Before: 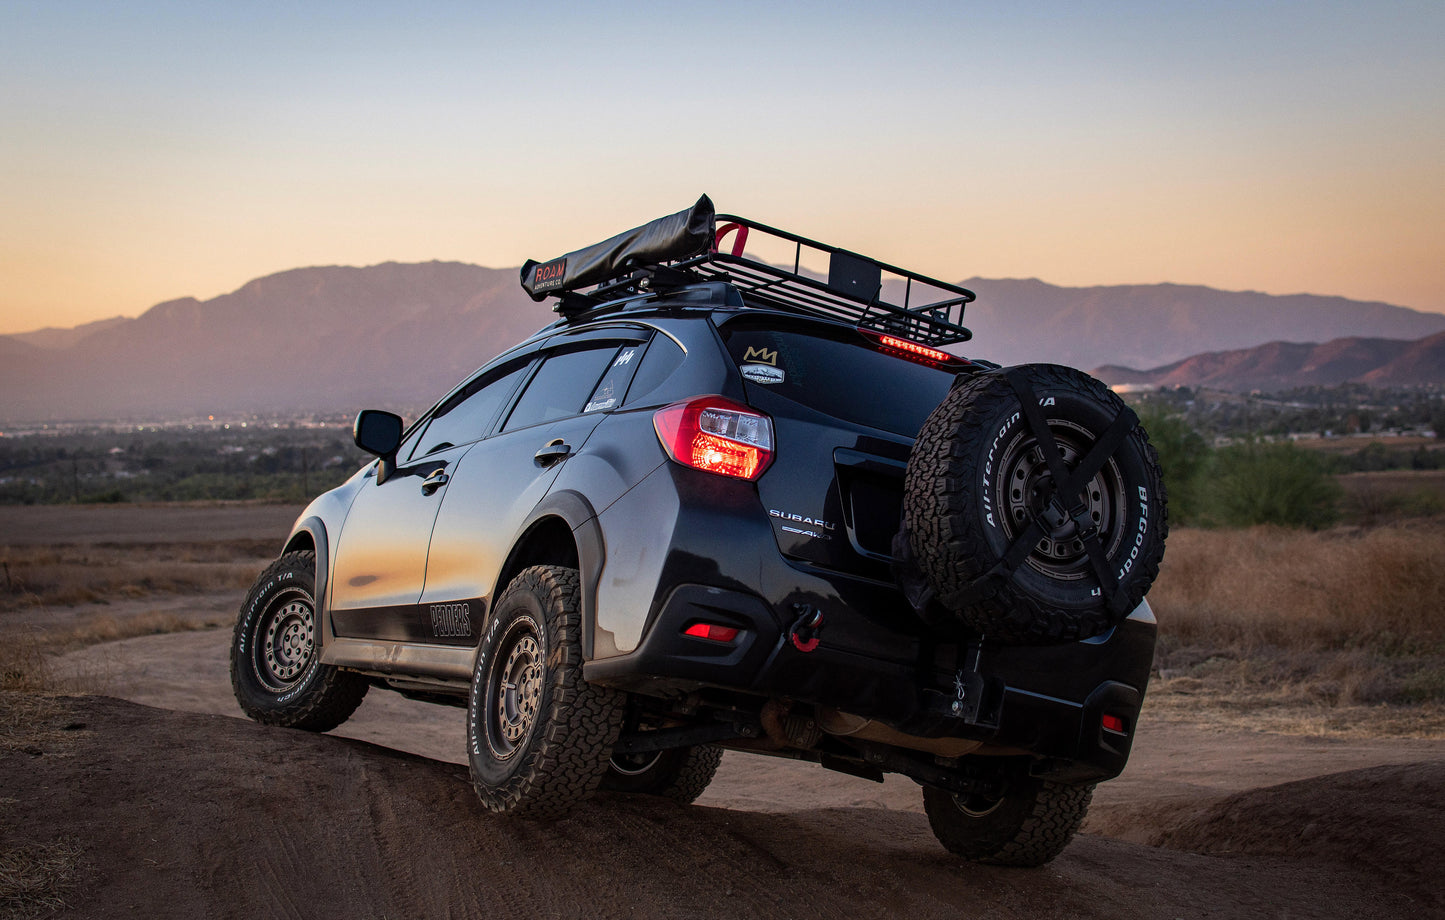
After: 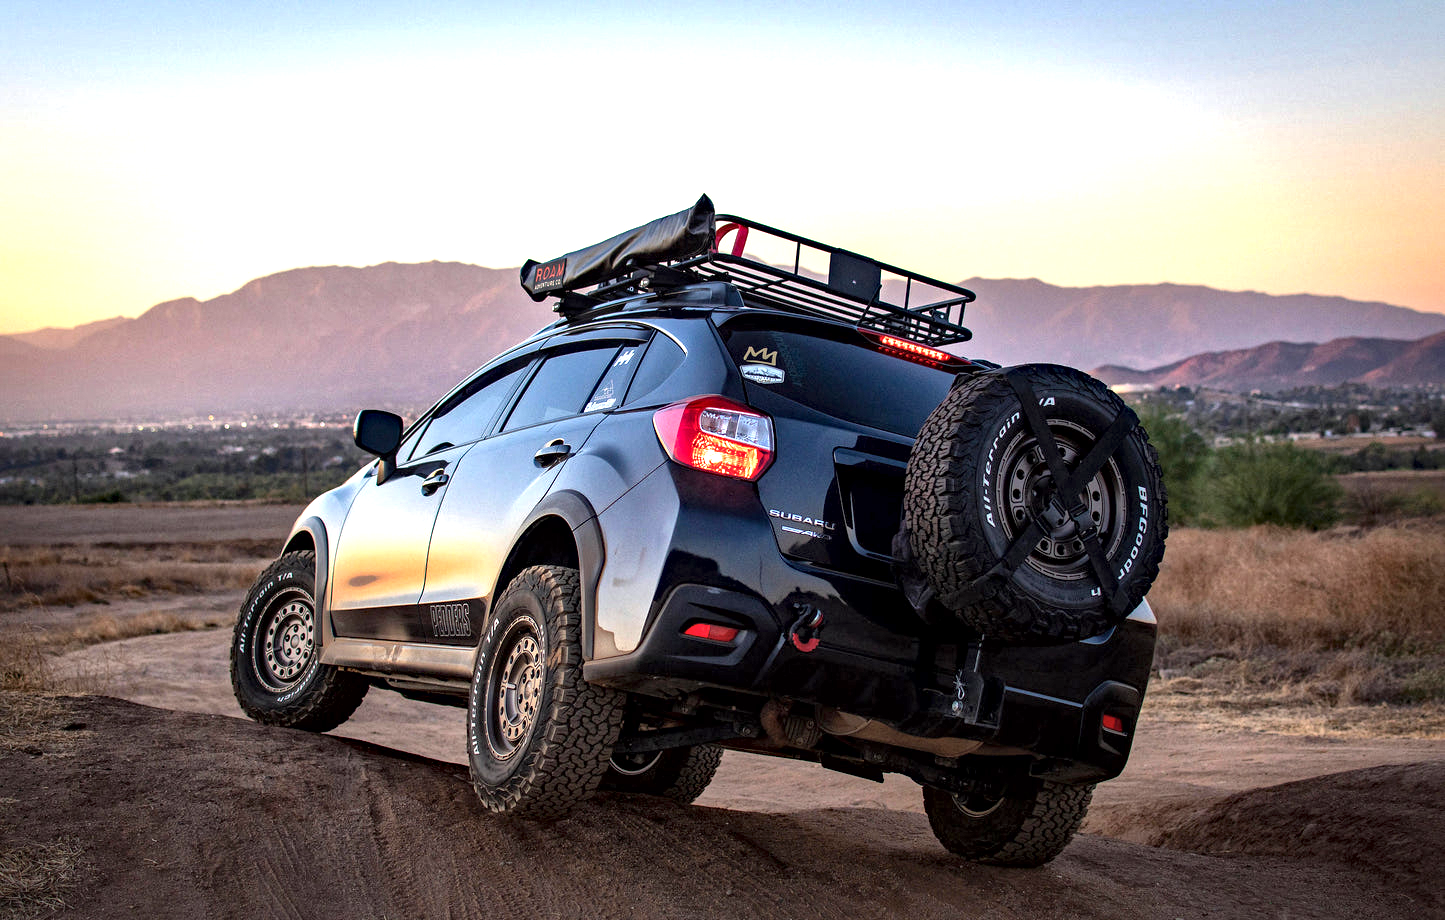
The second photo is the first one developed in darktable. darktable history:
exposure: black level correction 0, exposure 1.001 EV, compensate highlight preservation false
haze removal: compatibility mode true, adaptive false
local contrast: mode bilateral grid, contrast 21, coarseness 50, detail 162%, midtone range 0.2
